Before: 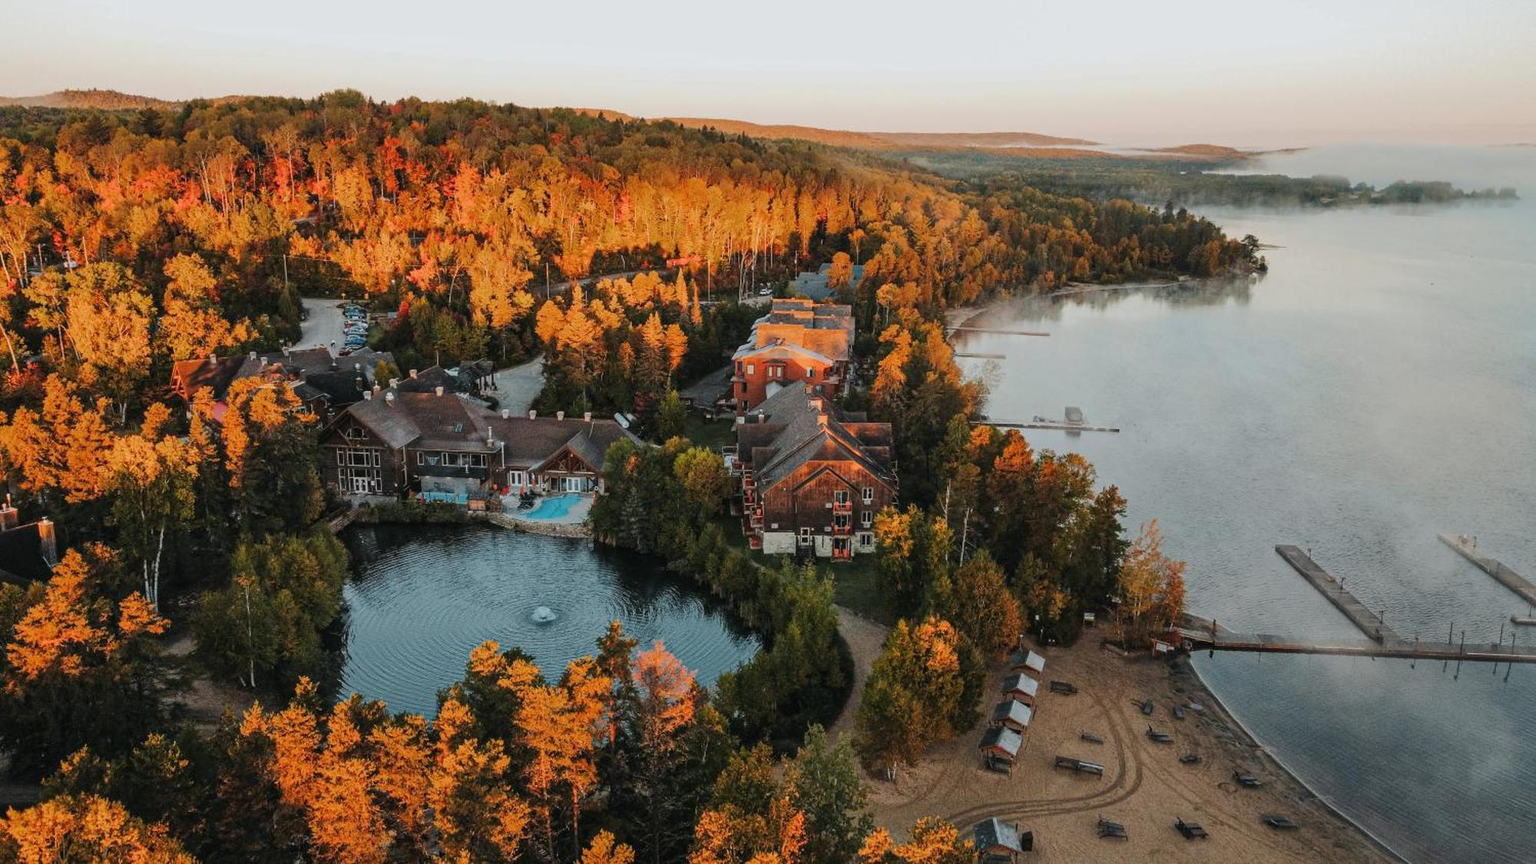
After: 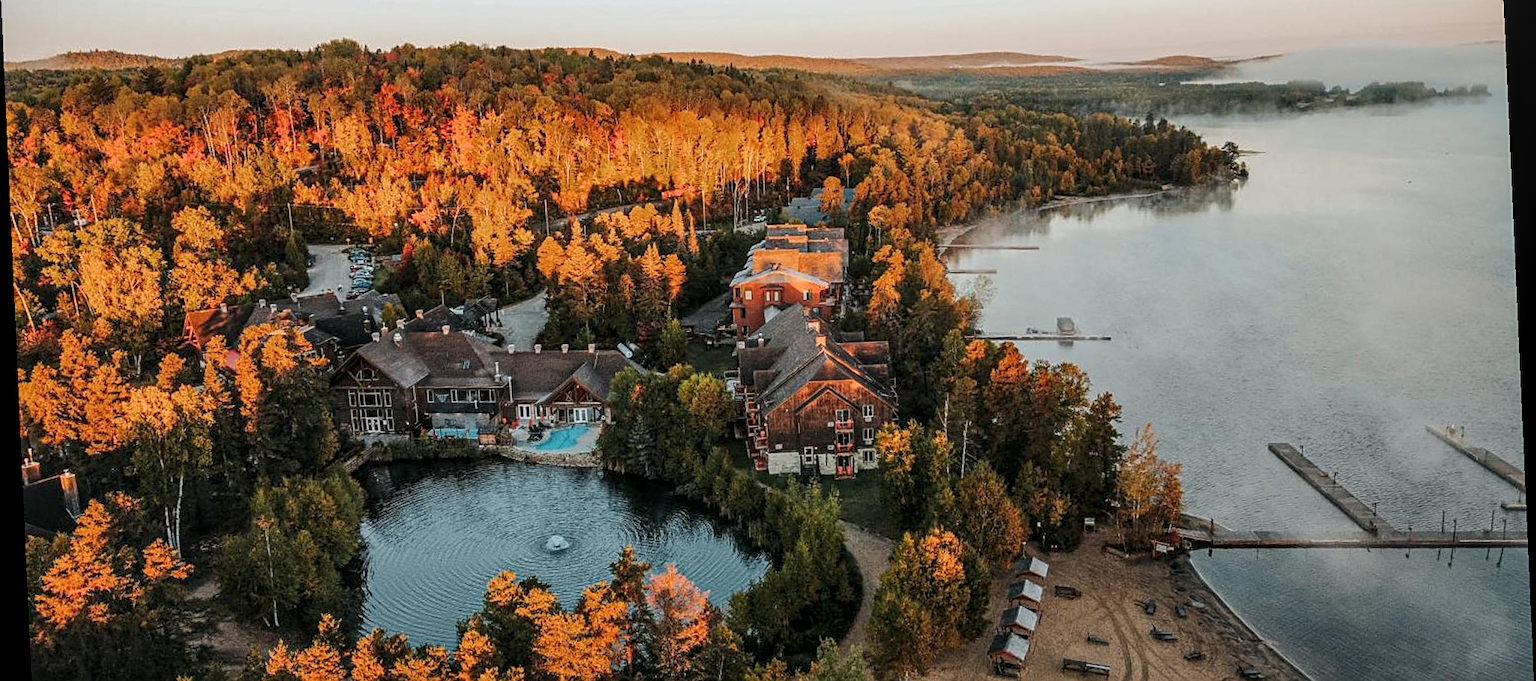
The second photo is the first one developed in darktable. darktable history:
sharpen: on, module defaults
rotate and perspective: rotation -2.56°, automatic cropping off
local contrast: detail 130%
shadows and highlights: radius 334.93, shadows 63.48, highlights 6.06, compress 87.7%, highlights color adjustment 39.73%, soften with gaussian
crop: top 11.038%, bottom 13.962%
